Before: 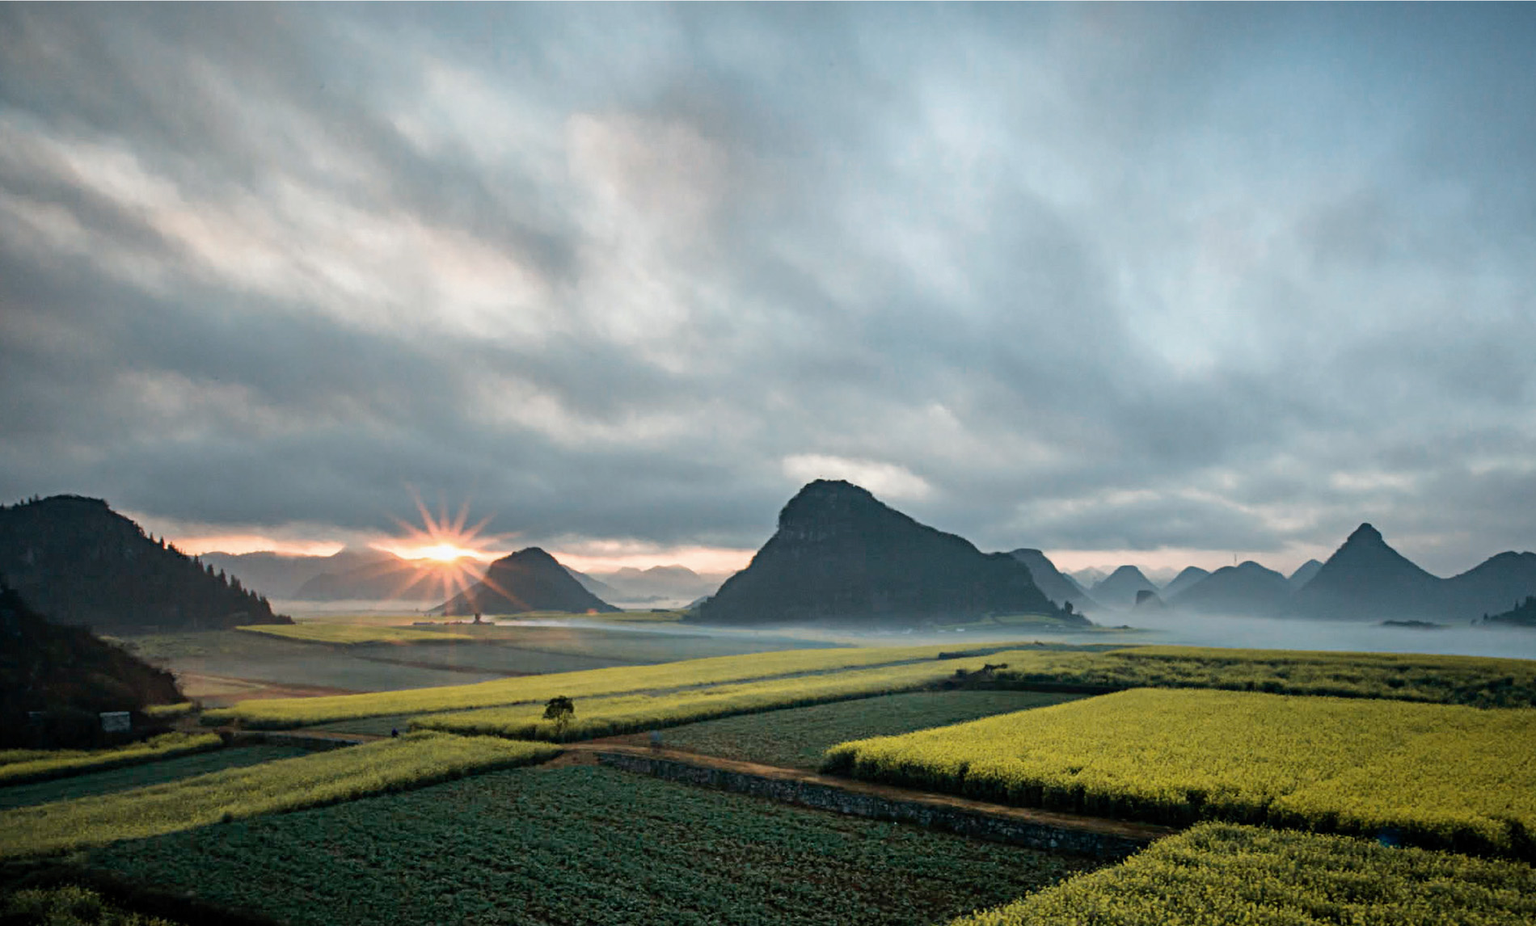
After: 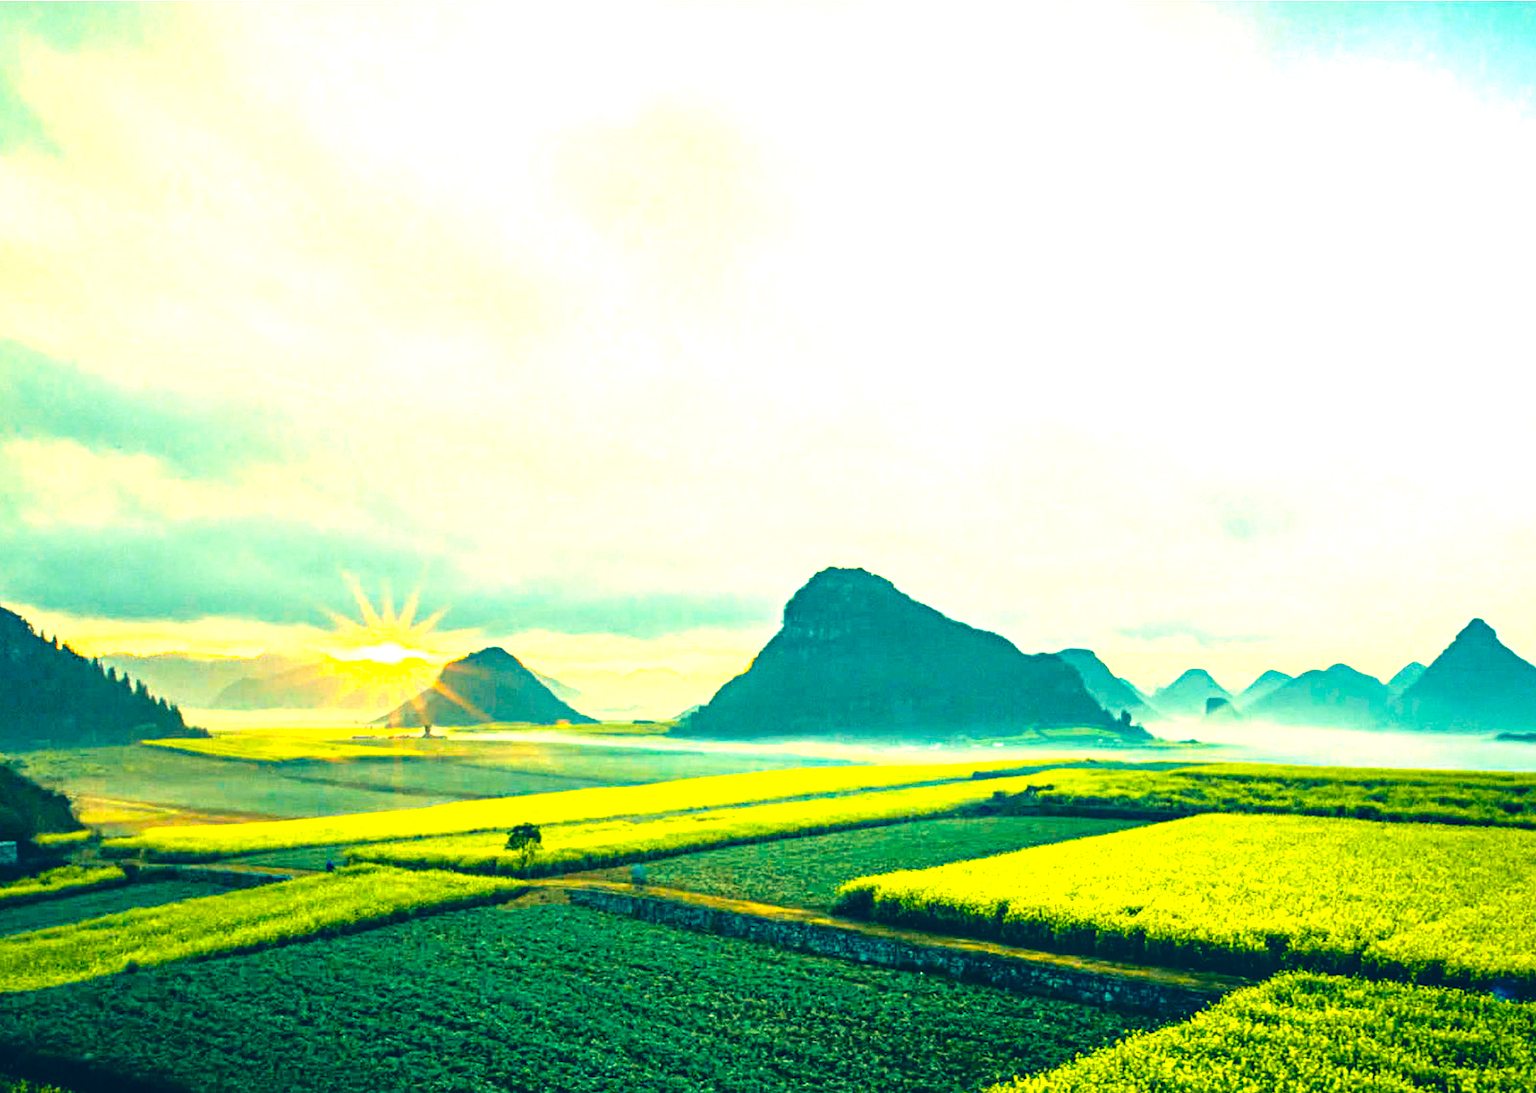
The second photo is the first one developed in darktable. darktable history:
crop: left 7.547%, right 7.791%
exposure: black level correction 0, exposure 1.2 EV, compensate highlight preservation false
tone equalizer: -8 EV -0.76 EV, -7 EV -0.667 EV, -6 EV -0.585 EV, -5 EV -0.361 EV, -3 EV 0.386 EV, -2 EV 0.6 EV, -1 EV 0.679 EV, +0 EV 0.743 EV
velvia: on, module defaults
local contrast: on, module defaults
color balance rgb: perceptual saturation grading › global saturation 19.93%, global vibrance 50.403%
color correction: highlights a* -15.68, highlights b* 39.83, shadows a* -39.24, shadows b* -26.25
